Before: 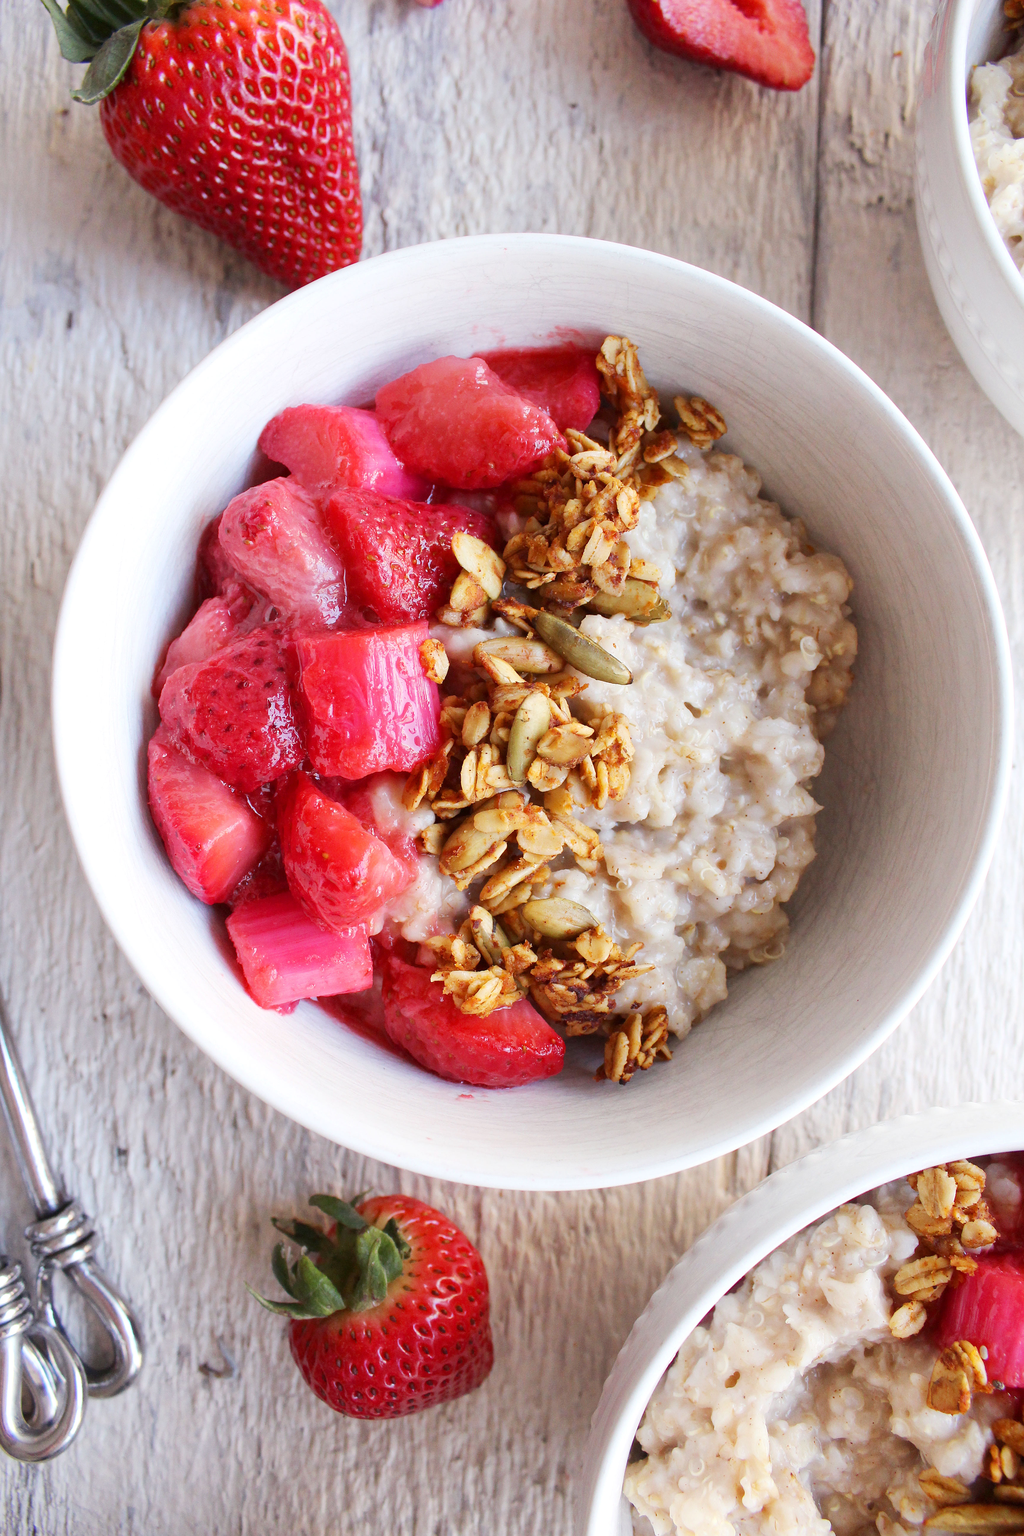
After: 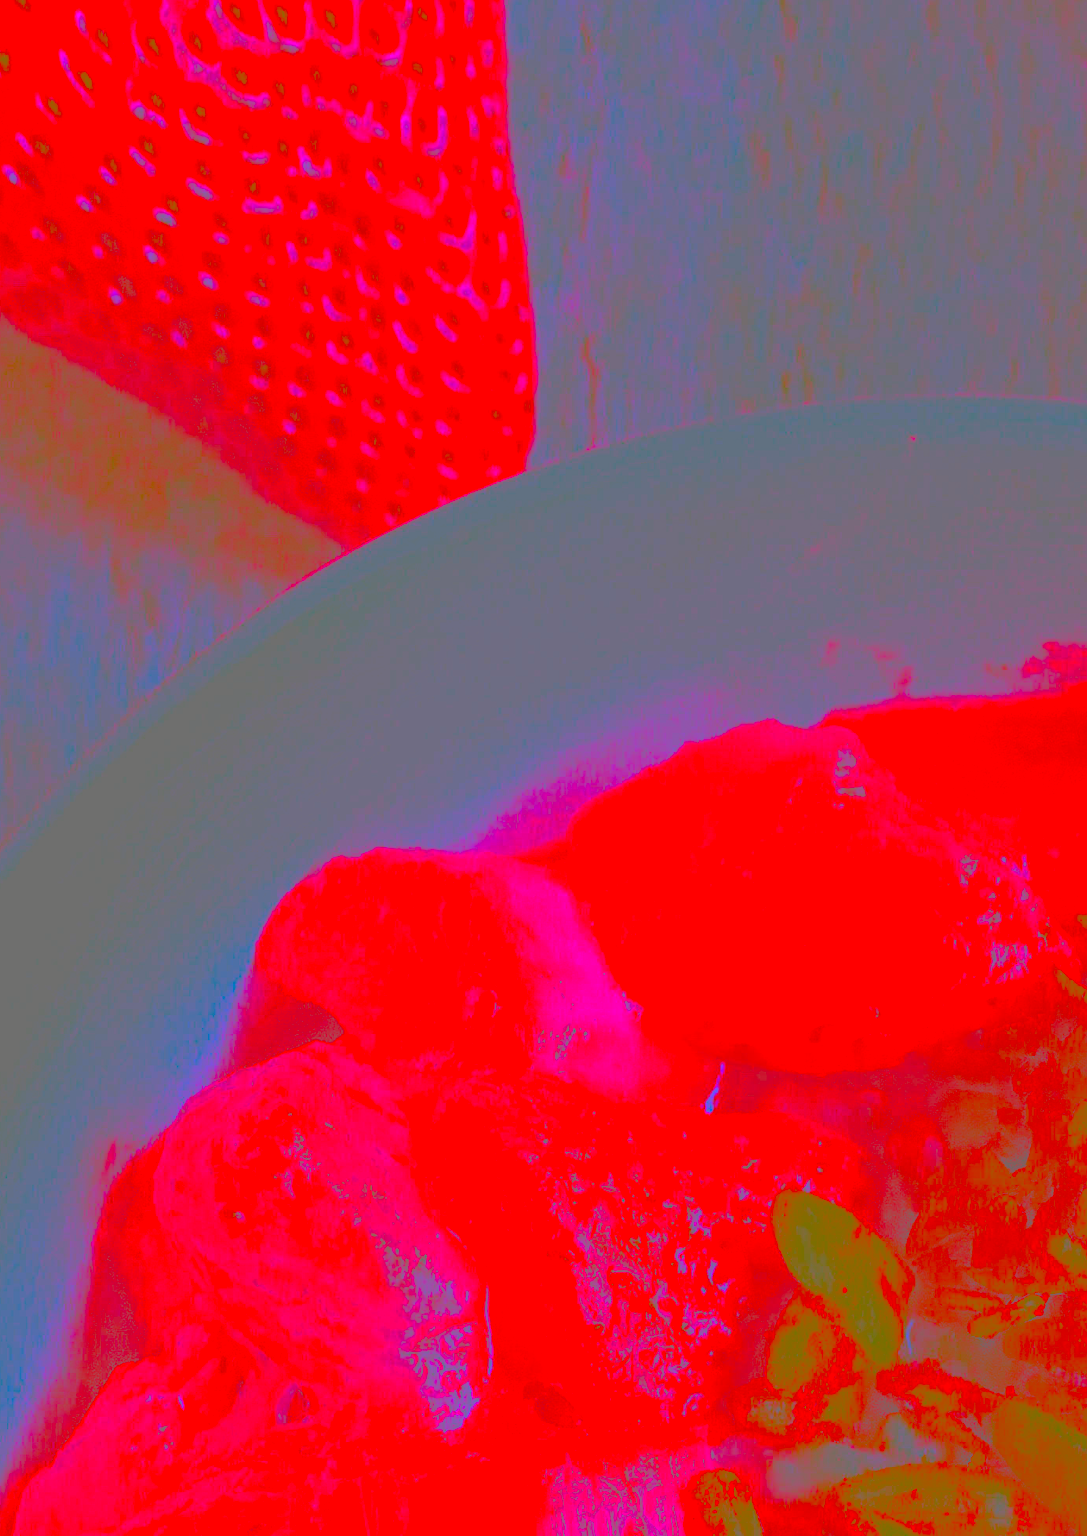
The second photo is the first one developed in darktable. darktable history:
sharpen: on, module defaults
crop: left 15.716%, top 5.452%, right 44.158%, bottom 56.764%
local contrast: on, module defaults
haze removal: compatibility mode true, adaptive false
contrast brightness saturation: contrast -0.983, brightness -0.168, saturation 0.768
color balance rgb: perceptual saturation grading › global saturation 29.754%, global vibrance 25.28%
tone curve: curves: ch0 [(0, 0) (0.003, 0.116) (0.011, 0.116) (0.025, 0.113) (0.044, 0.114) (0.069, 0.118) (0.1, 0.137) (0.136, 0.171) (0.177, 0.213) (0.224, 0.259) (0.277, 0.316) (0.335, 0.381) (0.399, 0.458) (0.468, 0.548) (0.543, 0.654) (0.623, 0.775) (0.709, 0.895) (0.801, 0.972) (0.898, 0.991) (1, 1)], color space Lab, linked channels, preserve colors none
